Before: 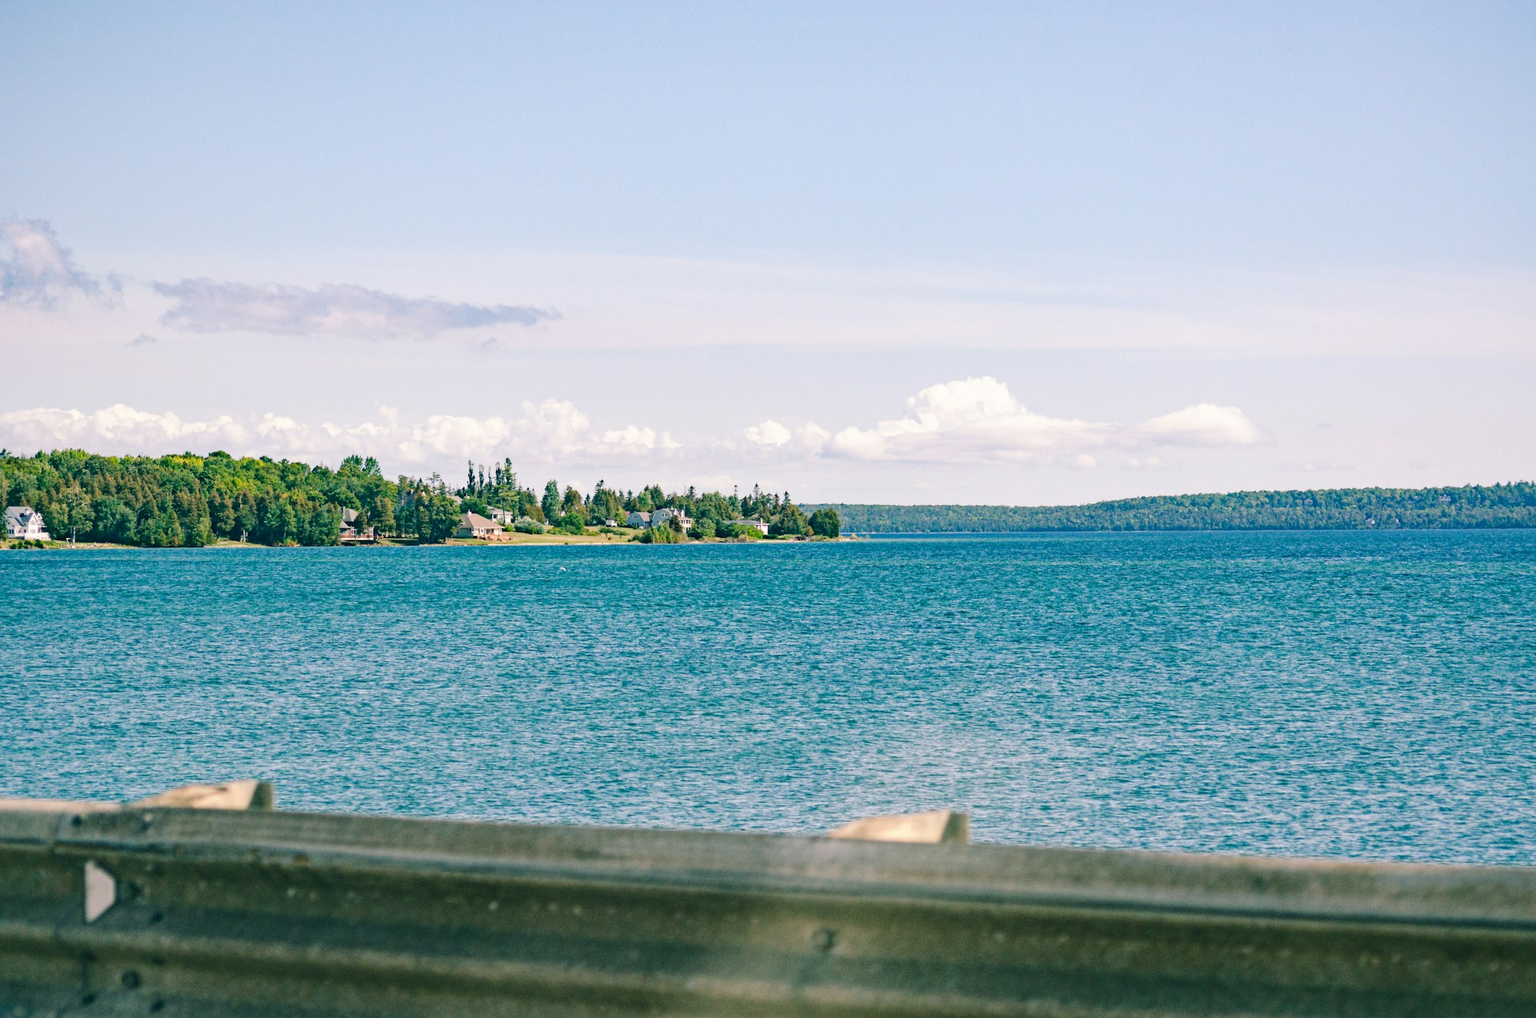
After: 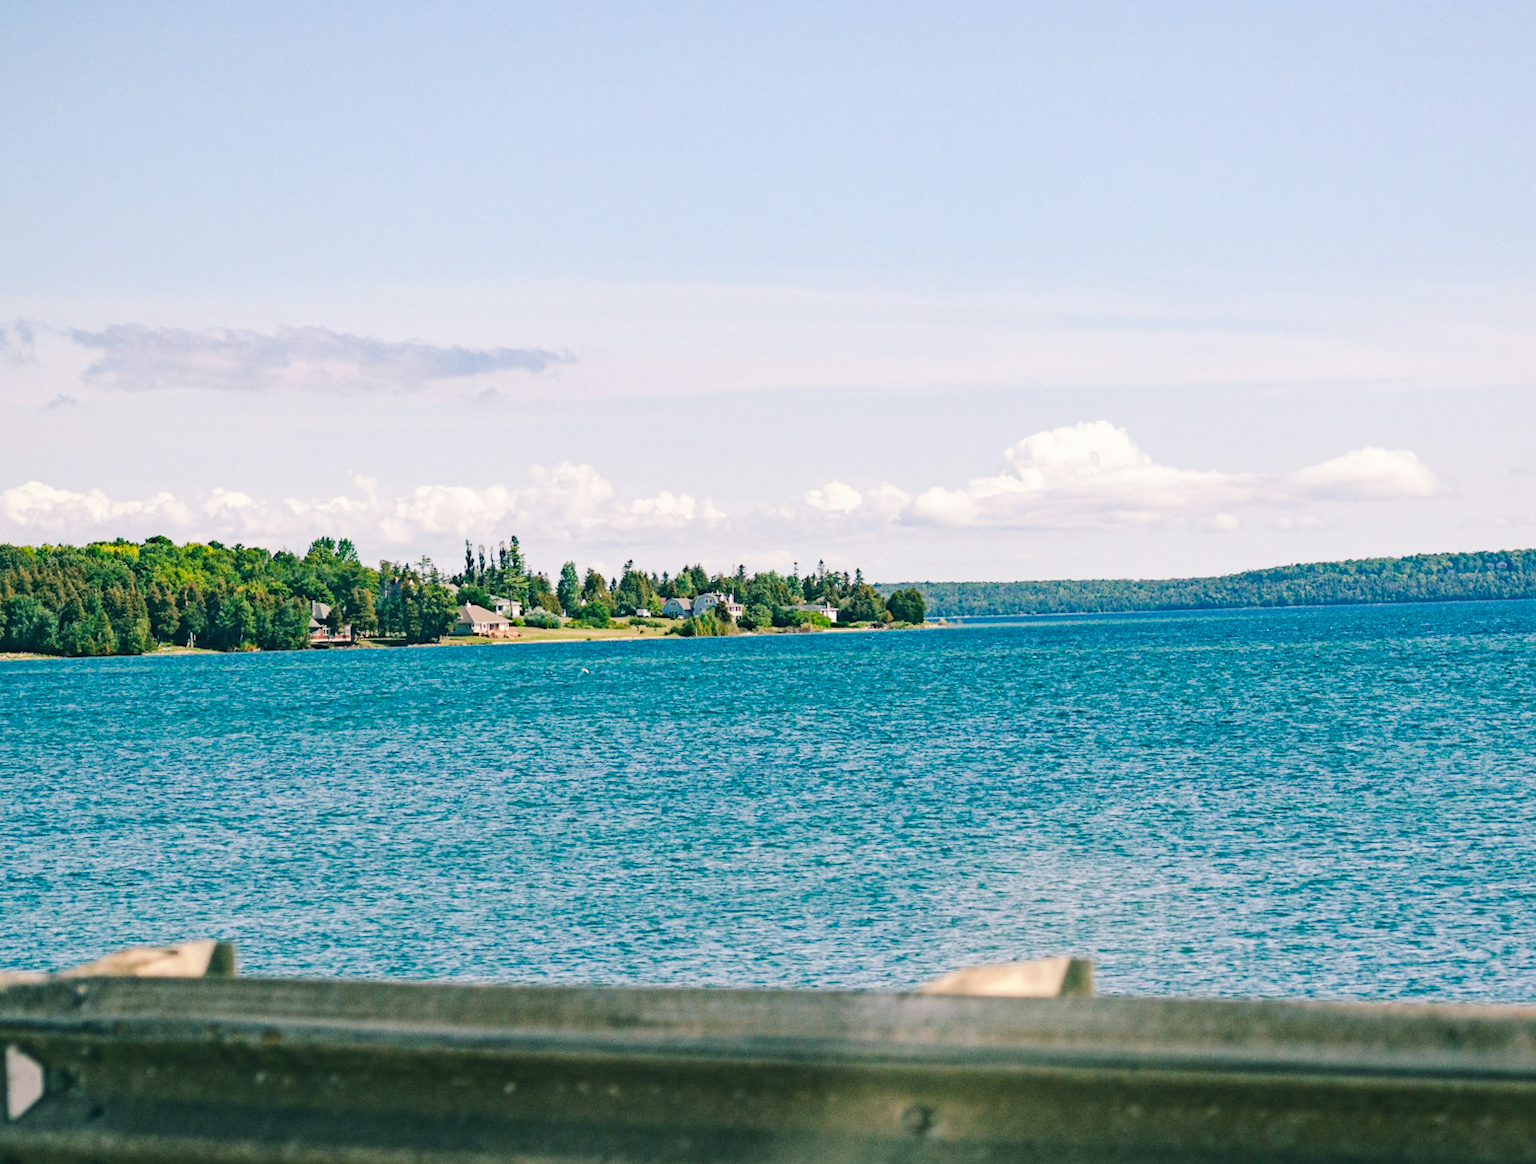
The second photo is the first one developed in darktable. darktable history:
crop and rotate: angle 1.43°, left 4.203%, top 1.157%, right 11.589%, bottom 2.528%
tone curve: curves: ch0 [(0, 0) (0.339, 0.306) (0.687, 0.706) (1, 1)], preserve colors none
